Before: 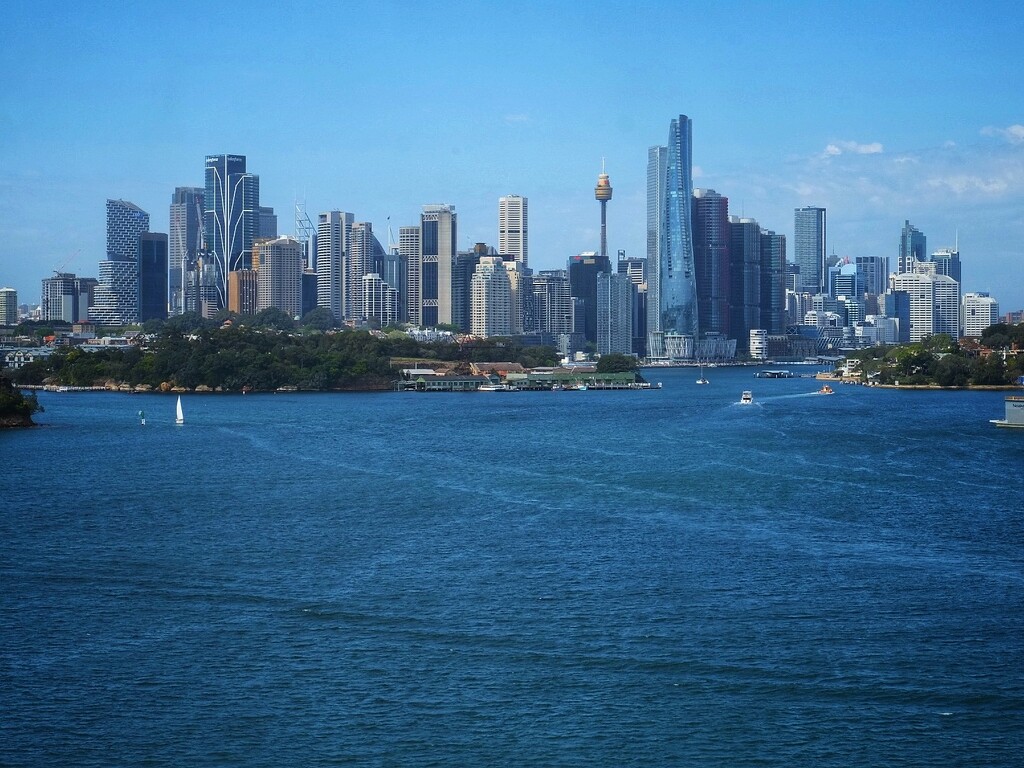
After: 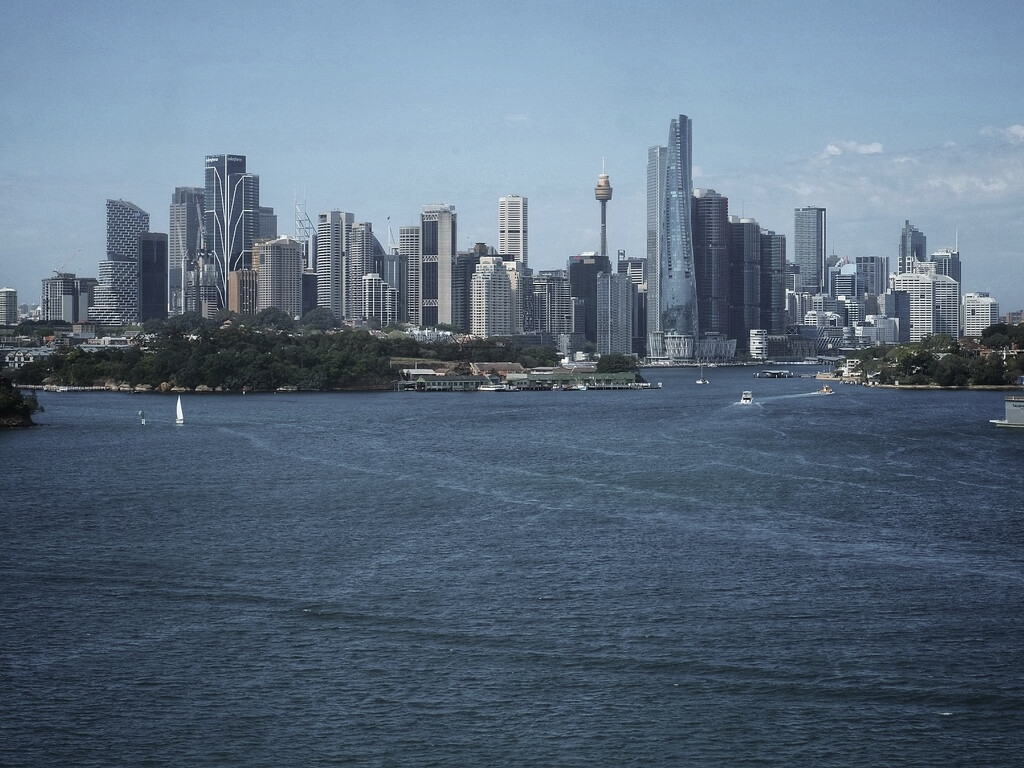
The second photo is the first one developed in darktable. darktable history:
color correction: highlights b* 0.057, saturation 0.478
